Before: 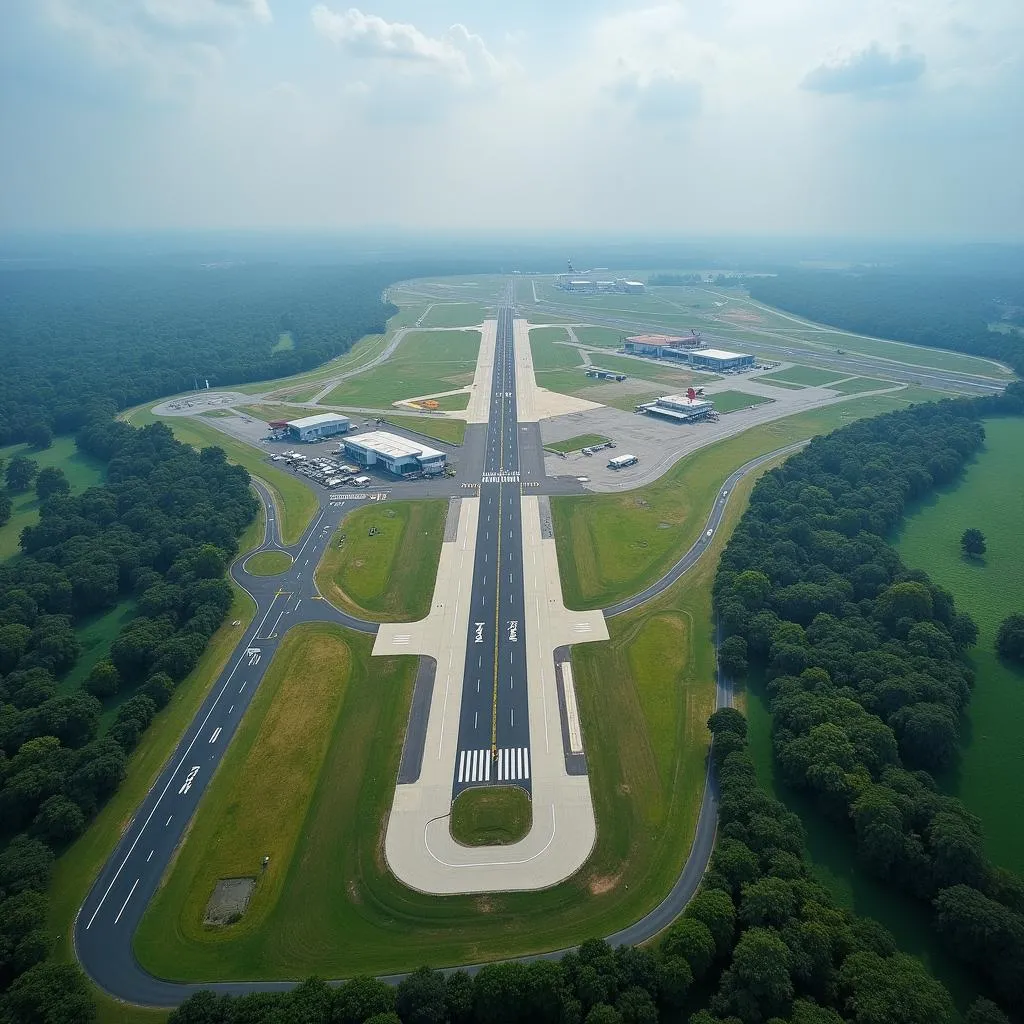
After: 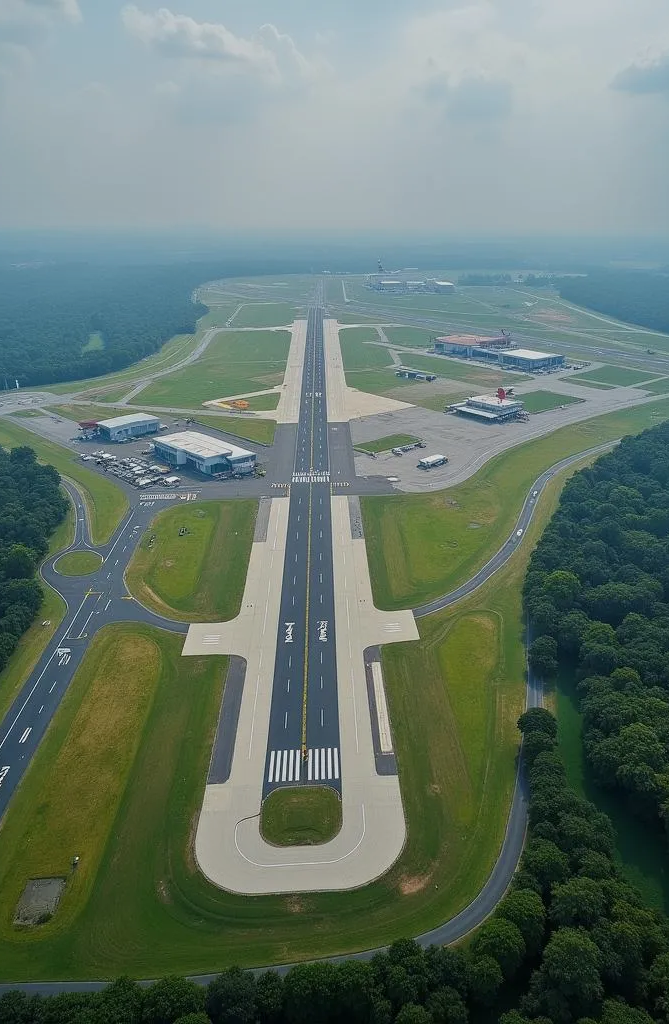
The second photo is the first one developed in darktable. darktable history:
tone equalizer: -8 EV -0.001 EV, -7 EV 0.005 EV, -6 EV -0.039 EV, -5 EV 0.012 EV, -4 EV -0.019 EV, -3 EV 0.024 EV, -2 EV -0.089 EV, -1 EV -0.275 EV, +0 EV -0.6 EV
crop and rotate: left 18.585%, right 16.077%
